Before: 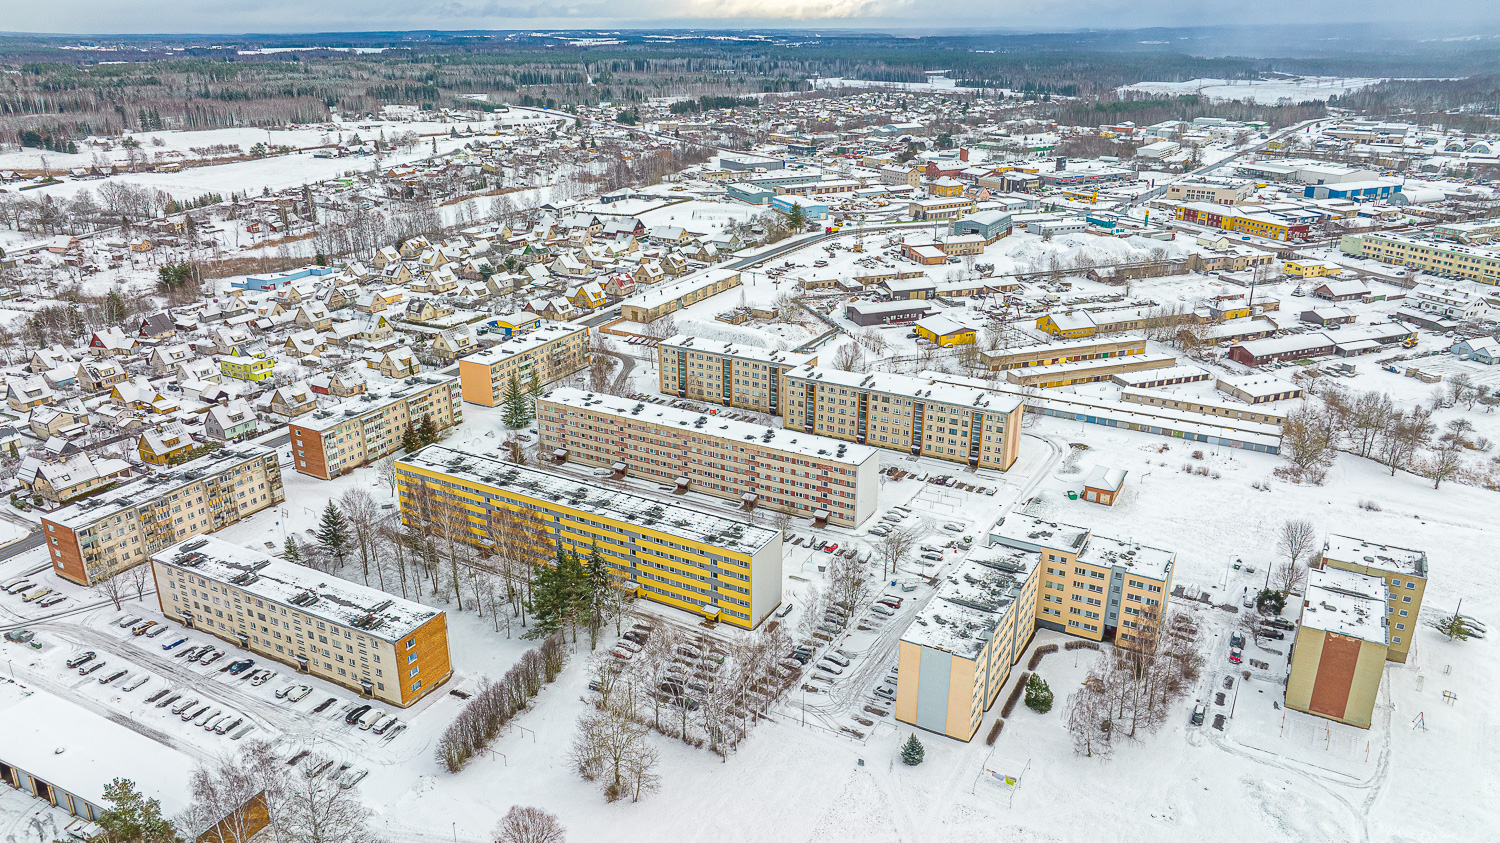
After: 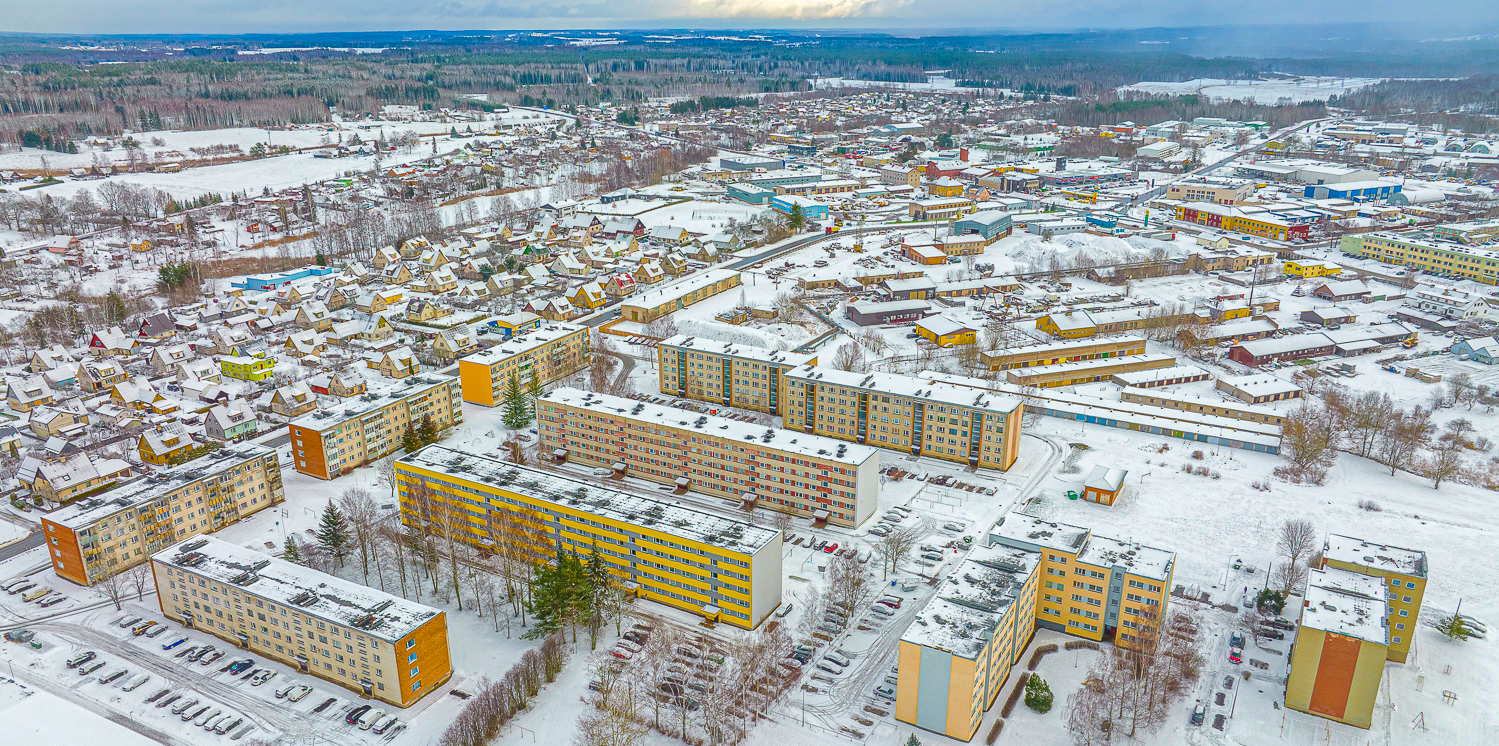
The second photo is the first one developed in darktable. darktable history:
crop and rotate: top 0%, bottom 11.49%
color balance rgb: linear chroma grading › global chroma 15%, perceptual saturation grading › global saturation 30%
shadows and highlights: on, module defaults
